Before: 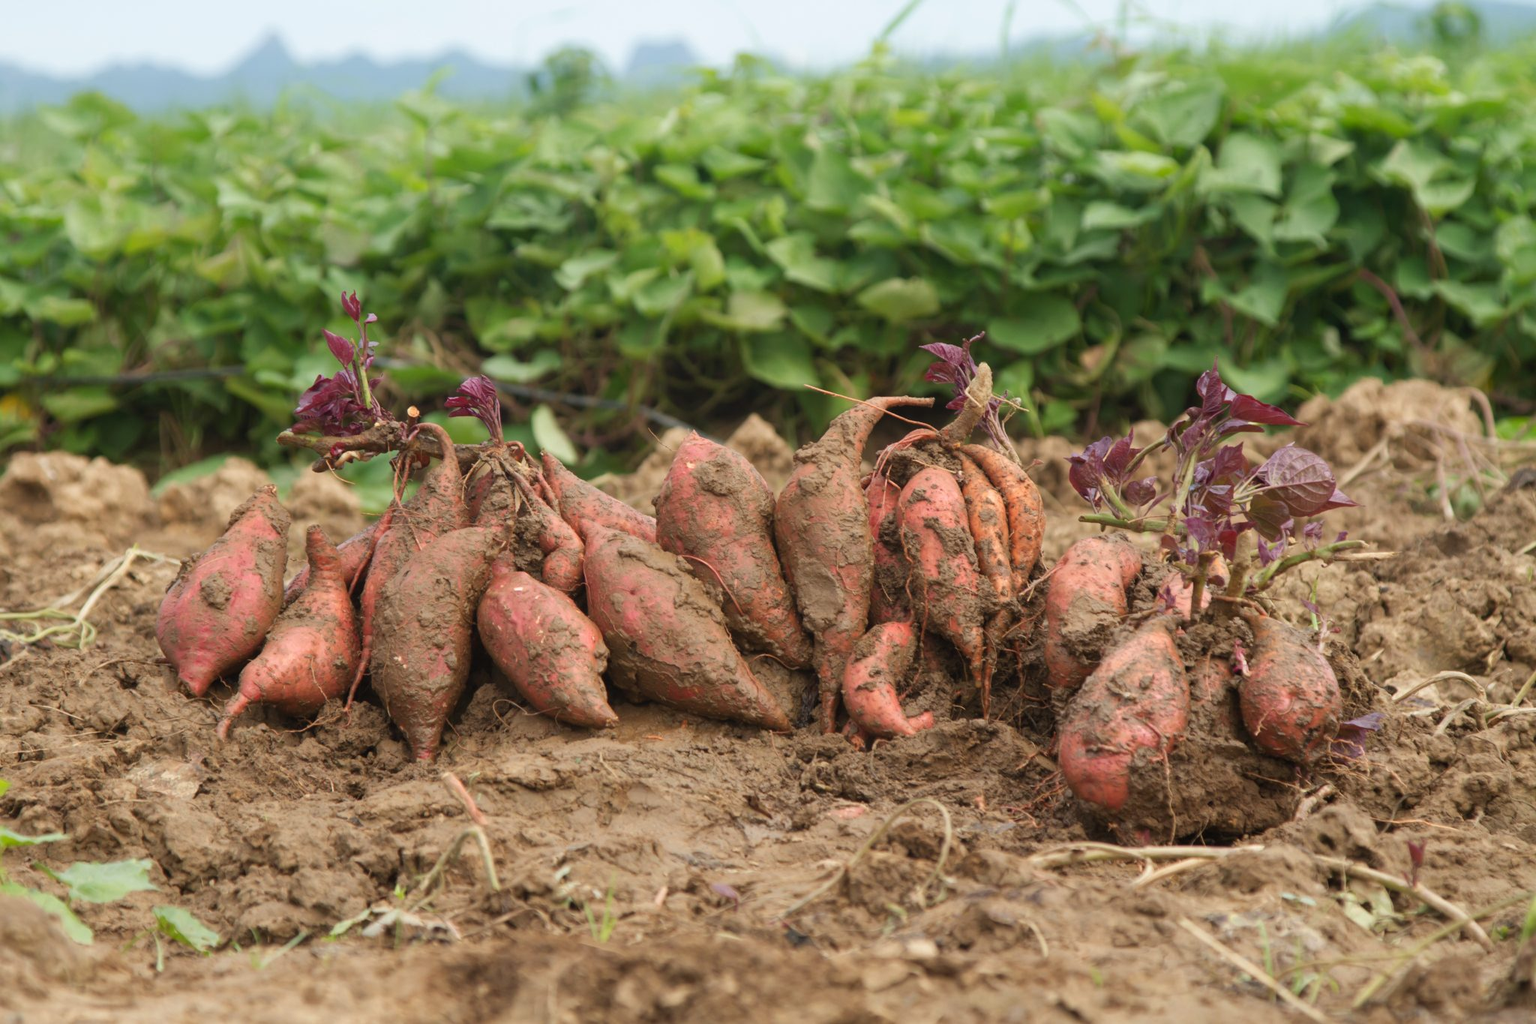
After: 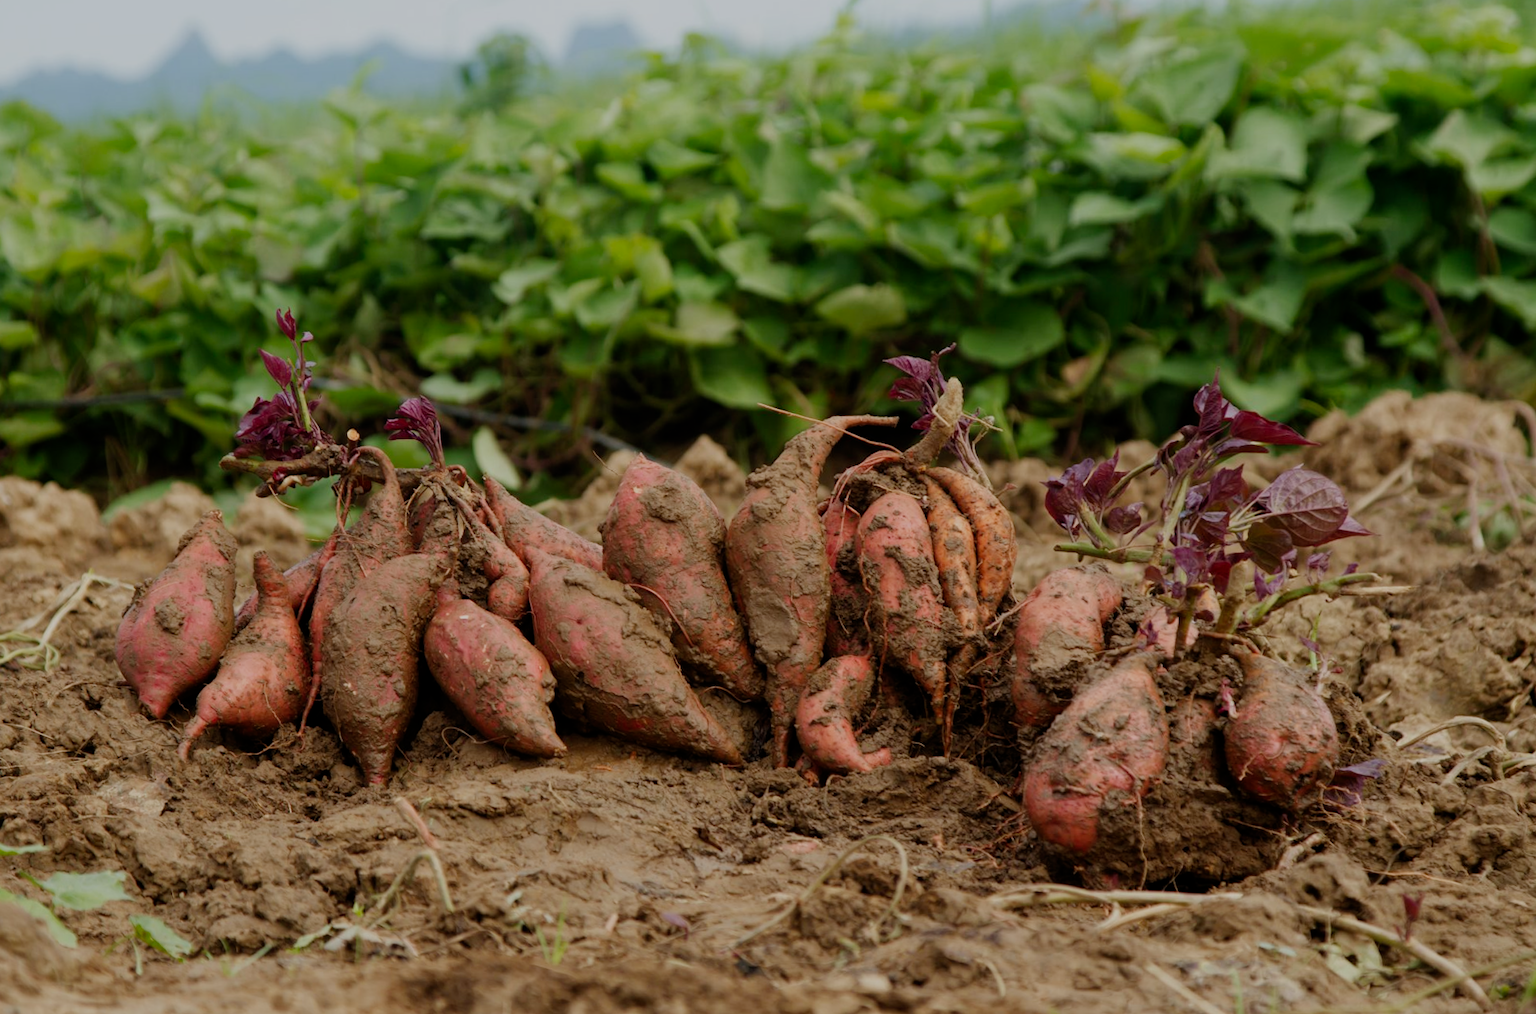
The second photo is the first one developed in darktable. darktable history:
filmic rgb: middle gray luminance 29%, black relative exposure -10.3 EV, white relative exposure 5.5 EV, threshold 6 EV, target black luminance 0%, hardness 3.95, latitude 2.04%, contrast 1.132, highlights saturation mix 5%, shadows ↔ highlights balance 15.11%, add noise in highlights 0, preserve chrominance no, color science v3 (2019), use custom middle-gray values true, iterations of high-quality reconstruction 0, contrast in highlights soft, enable highlight reconstruction true
rotate and perspective: rotation 0.062°, lens shift (vertical) 0.115, lens shift (horizontal) -0.133, crop left 0.047, crop right 0.94, crop top 0.061, crop bottom 0.94
